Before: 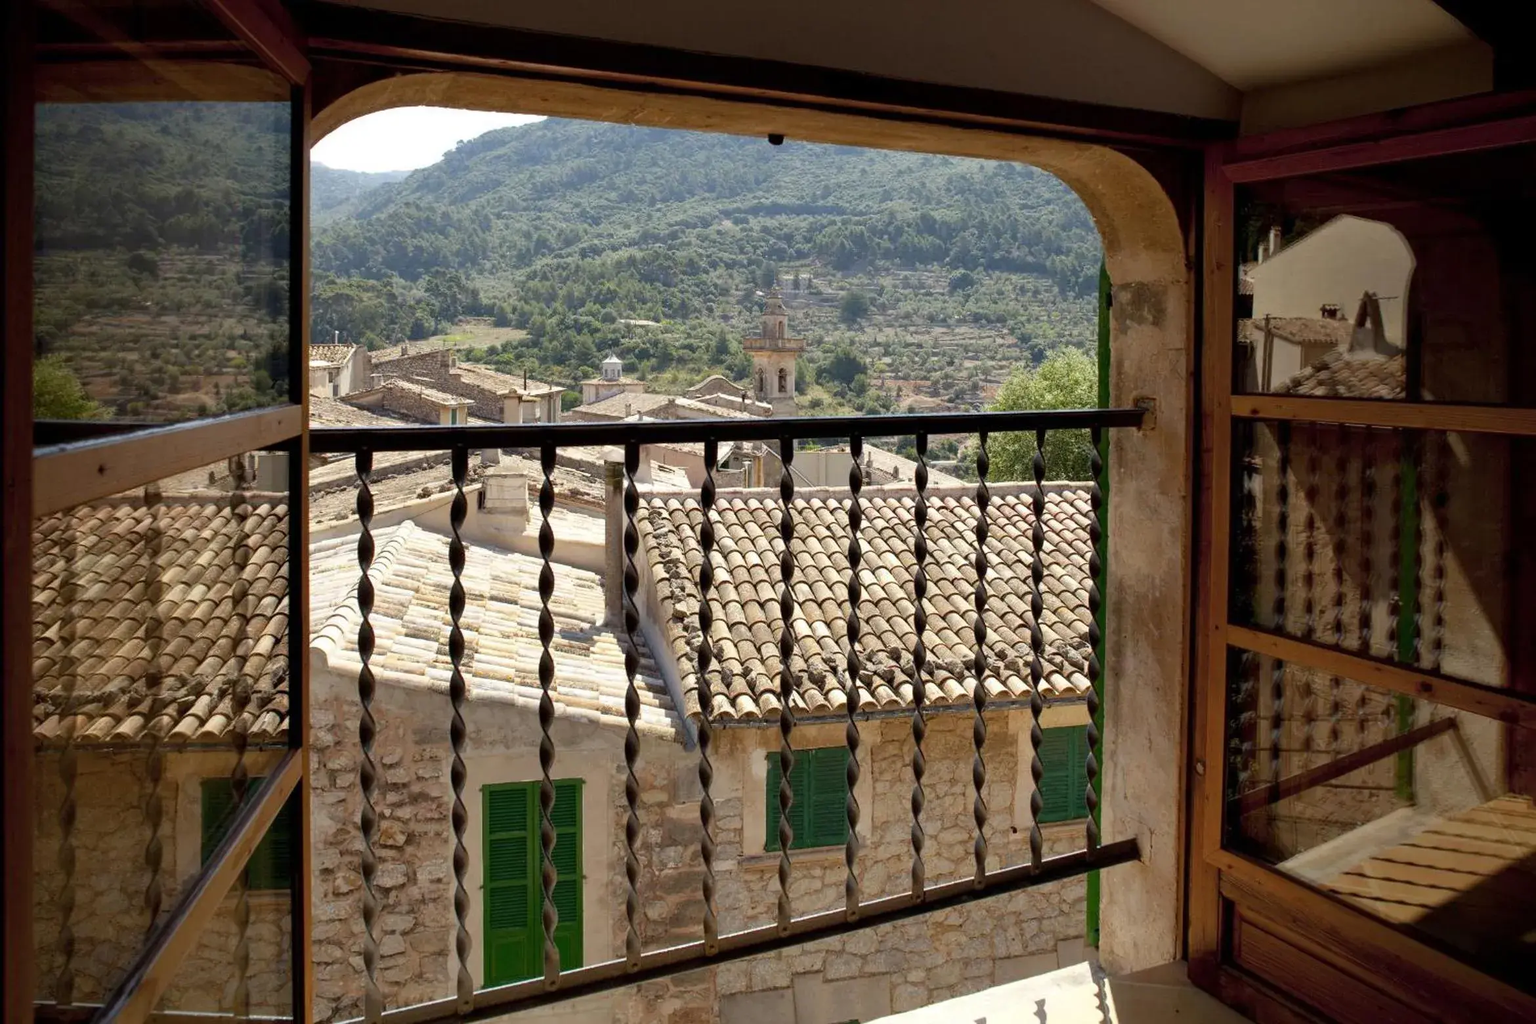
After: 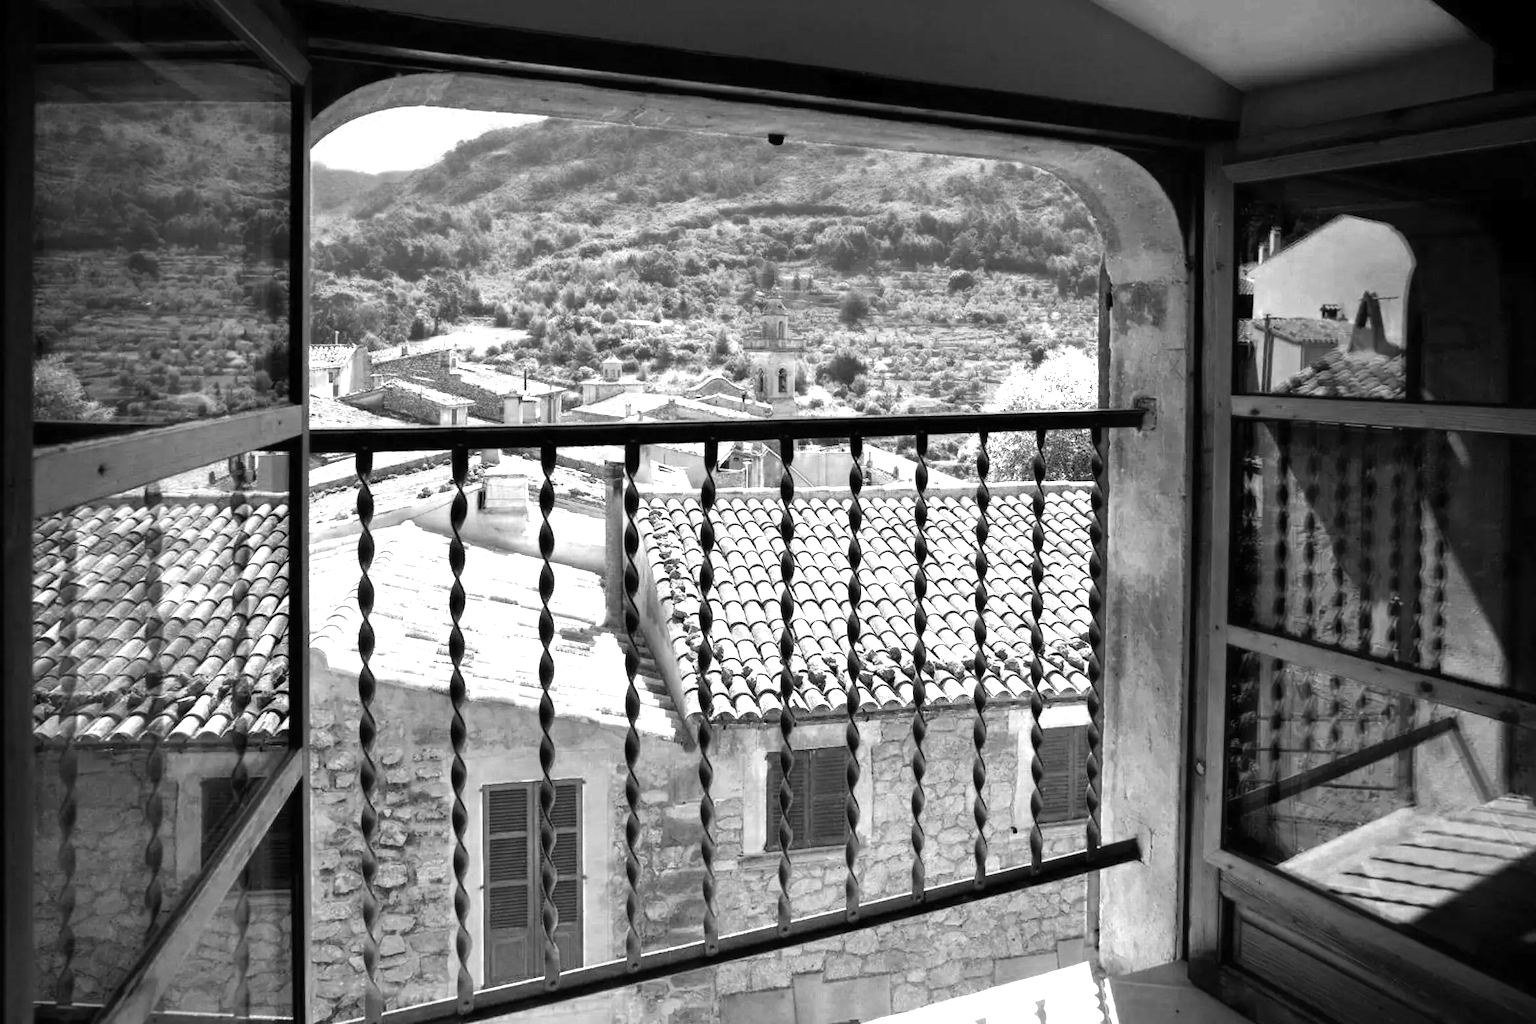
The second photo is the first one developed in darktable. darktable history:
color zones: curves: ch0 [(0, 0.554) (0.146, 0.662) (0.293, 0.86) (0.503, 0.774) (0.637, 0.106) (0.74, 0.072) (0.866, 0.488) (0.998, 0.569)]; ch1 [(0, 0) (0.143, 0) (0.286, 0) (0.429, 0) (0.571, 0) (0.714, 0) (0.857, 0)]
contrast brightness saturation: contrast 0.2, brightness 0.15, saturation 0.14
